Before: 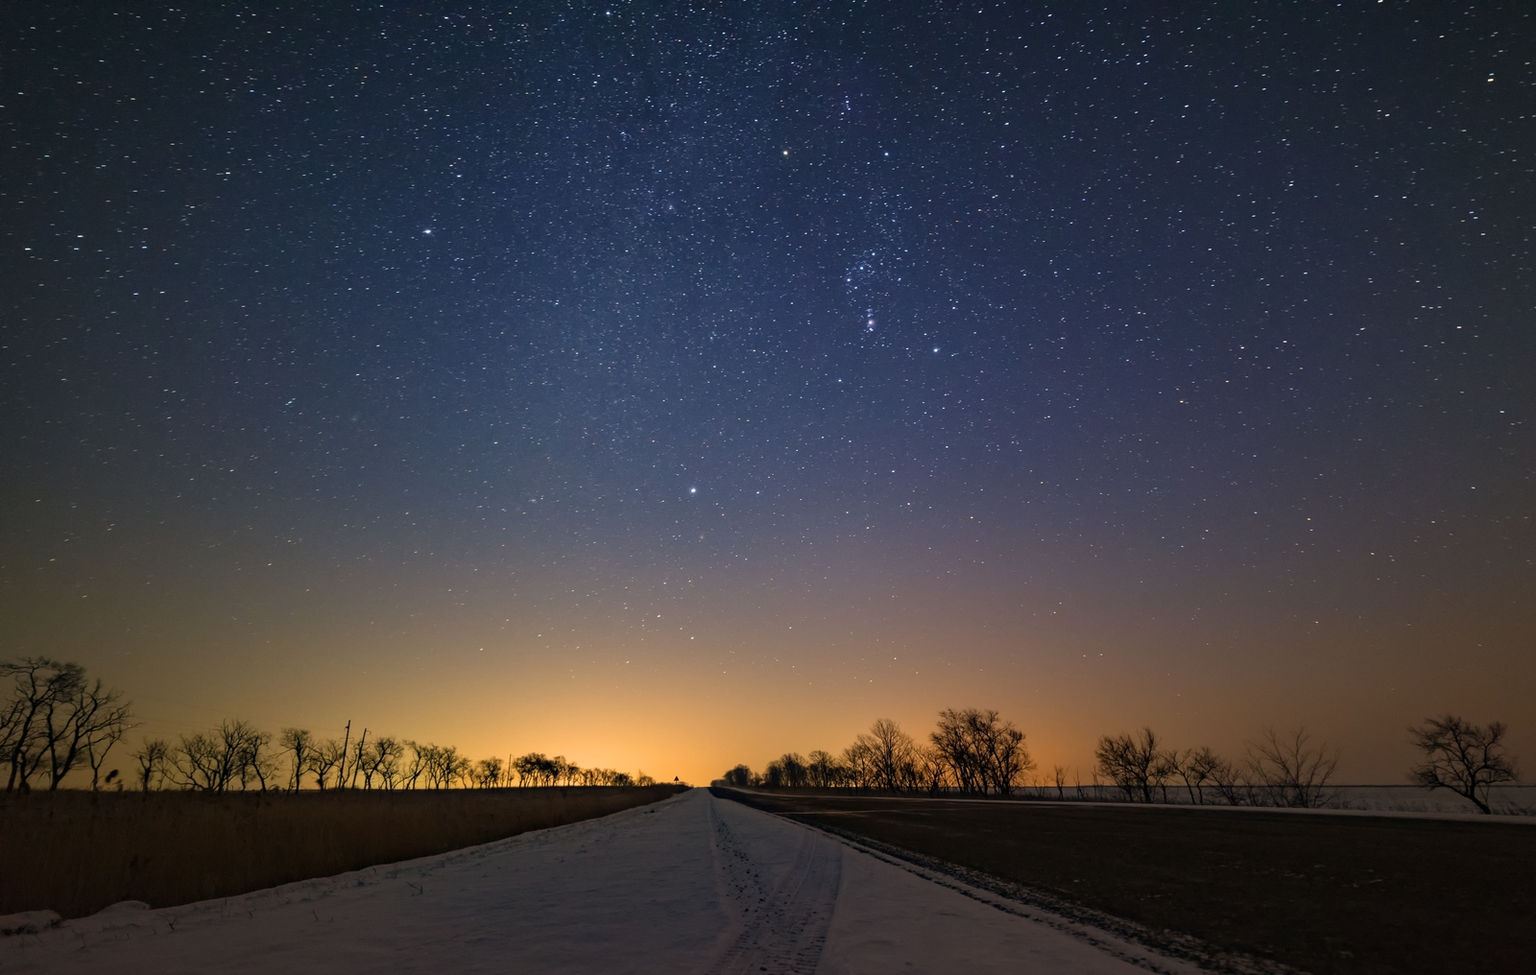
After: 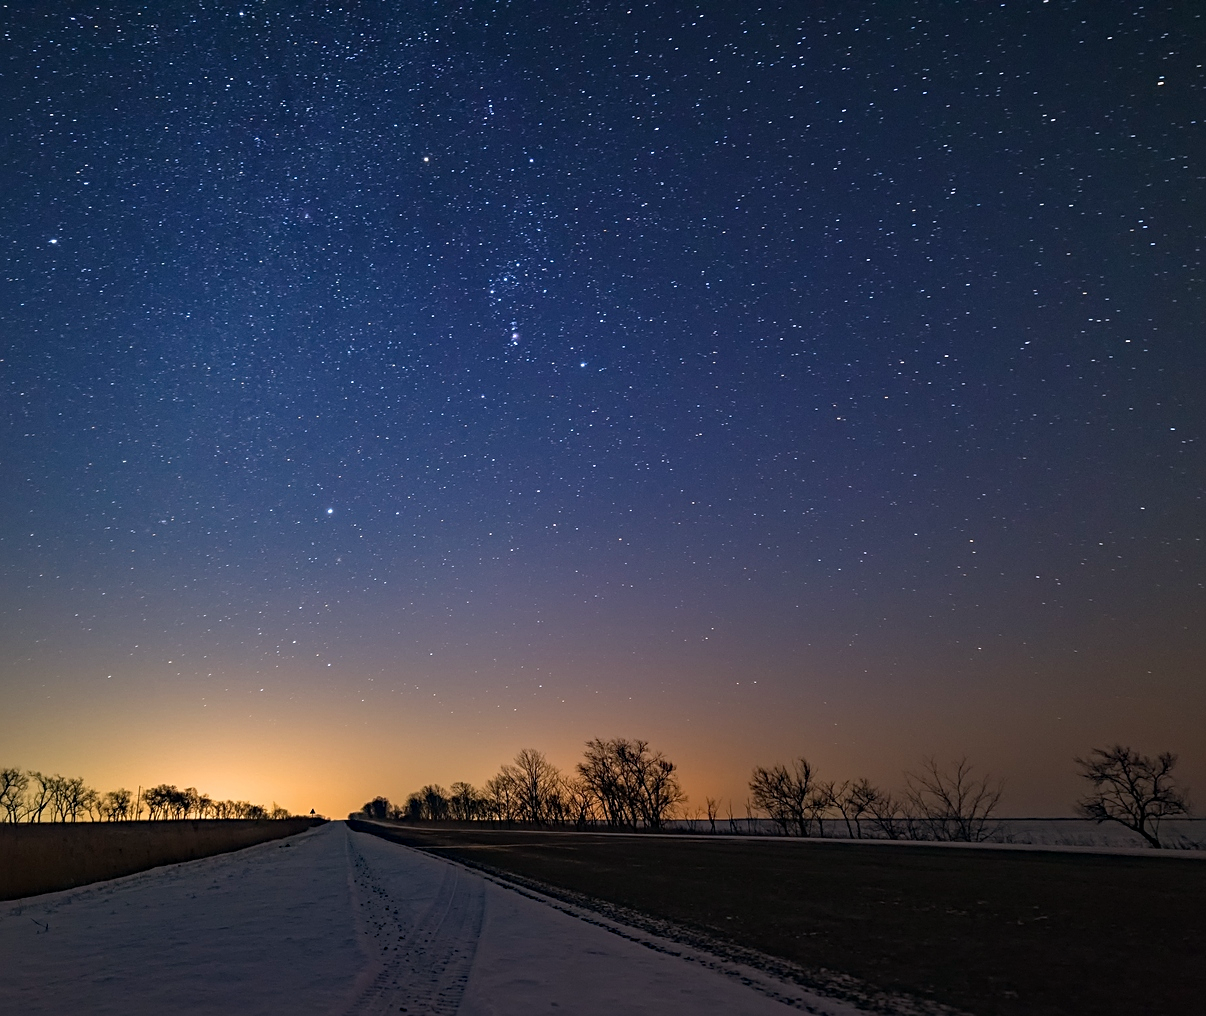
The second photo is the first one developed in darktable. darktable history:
tone equalizer: on, module defaults
color calibration: illuminant as shot in camera, x 0.37, y 0.382, temperature 4313.32 K
haze removal: compatibility mode true, adaptive false
crop and rotate: left 24.6%
sharpen: on, module defaults
